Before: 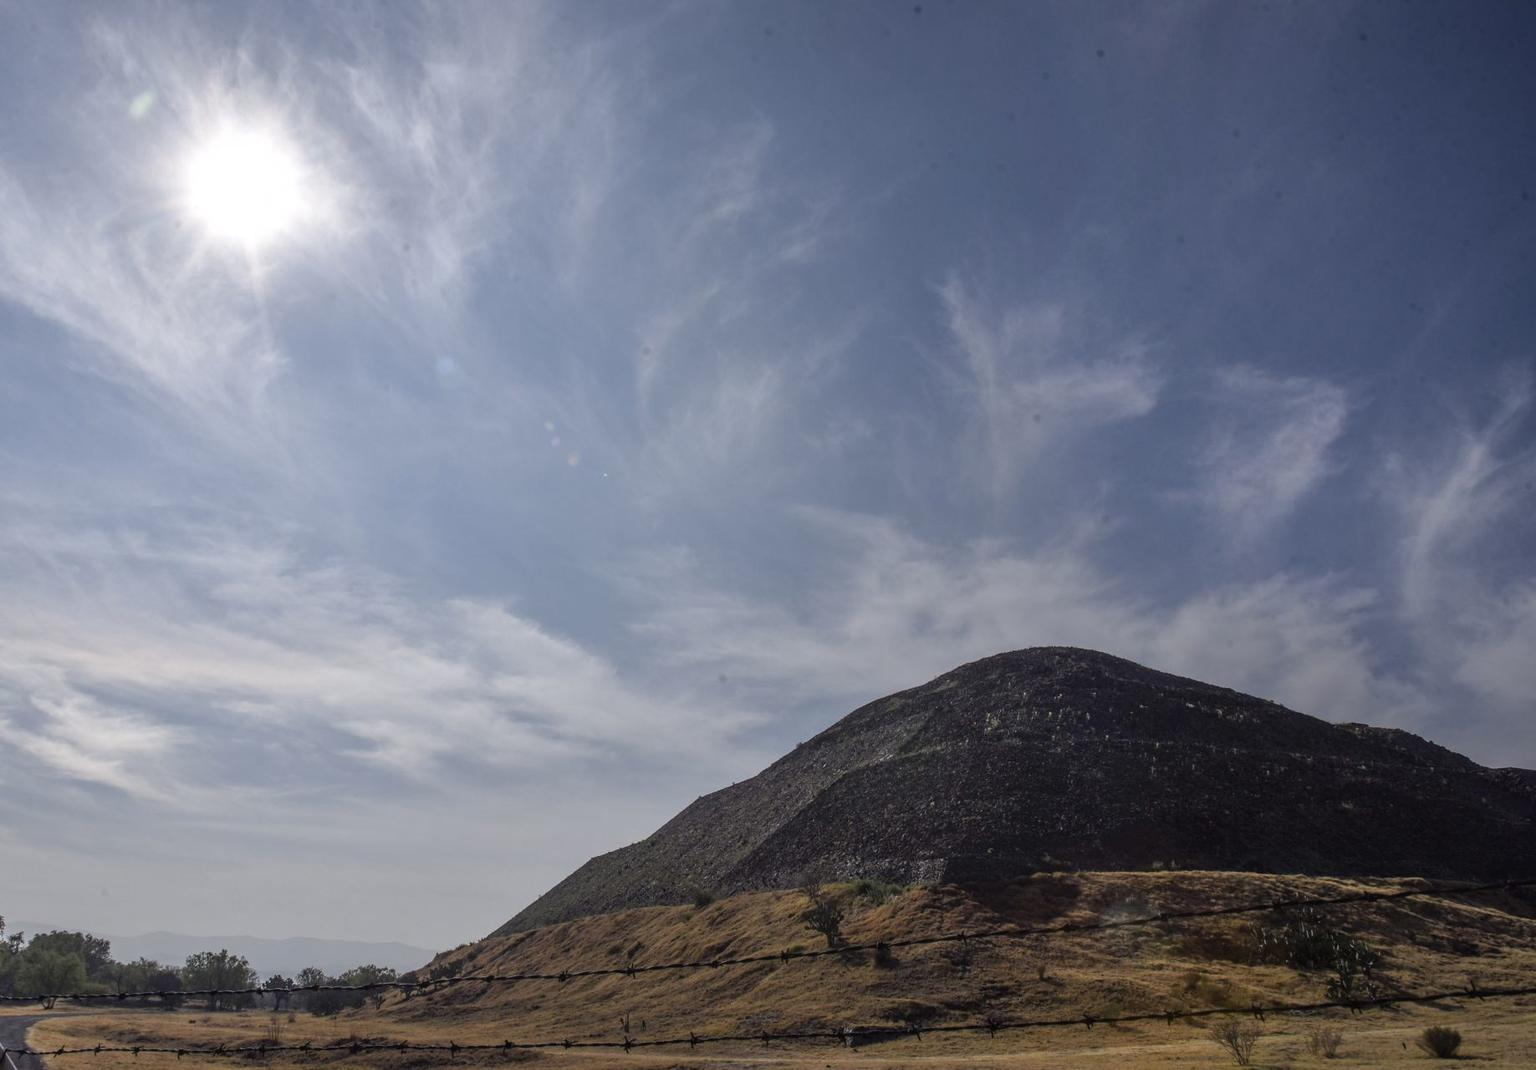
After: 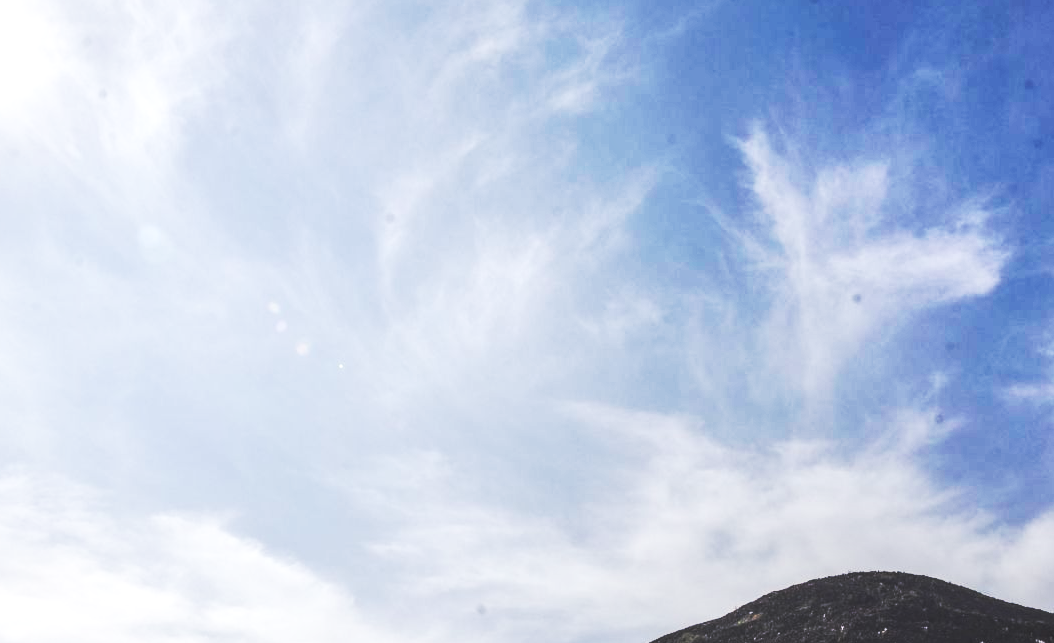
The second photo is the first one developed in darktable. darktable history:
base curve: curves: ch0 [(0, 0.015) (0.085, 0.116) (0.134, 0.298) (0.19, 0.545) (0.296, 0.764) (0.599, 0.982) (1, 1)], preserve colors none
crop: left 20.89%, top 15.808%, right 21.708%, bottom 33.894%
local contrast: detail 130%
tone equalizer: edges refinement/feathering 500, mask exposure compensation -1.57 EV, preserve details no
